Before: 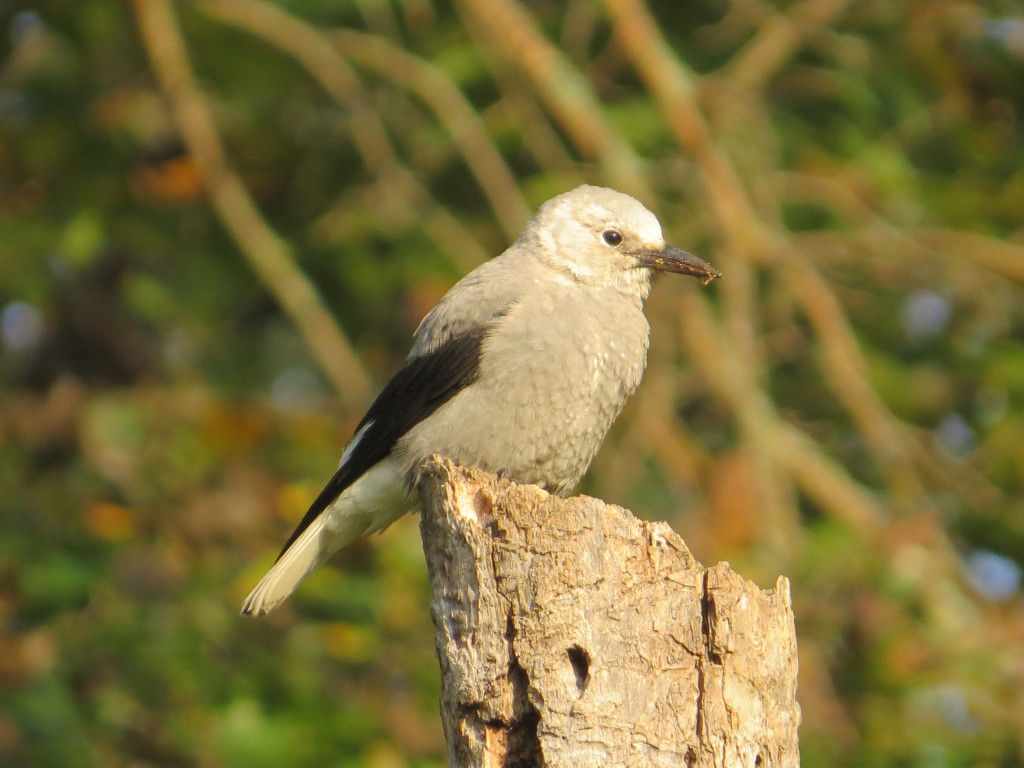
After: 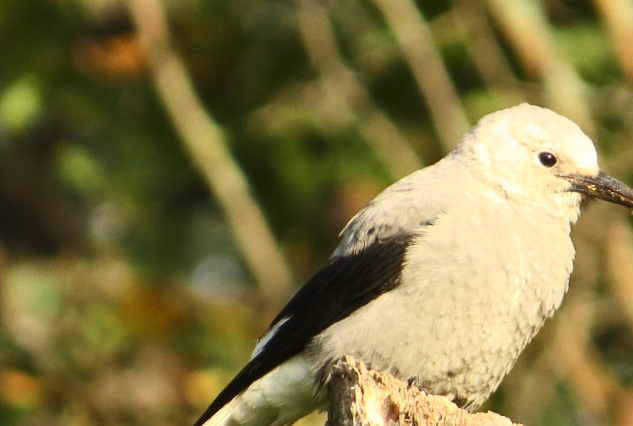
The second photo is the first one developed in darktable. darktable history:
shadows and highlights: soften with gaussian
crop and rotate: angle -6.04°, left 2.174%, top 6.678%, right 27.579%, bottom 30.377%
contrast brightness saturation: contrast 0.384, brightness 0.103
